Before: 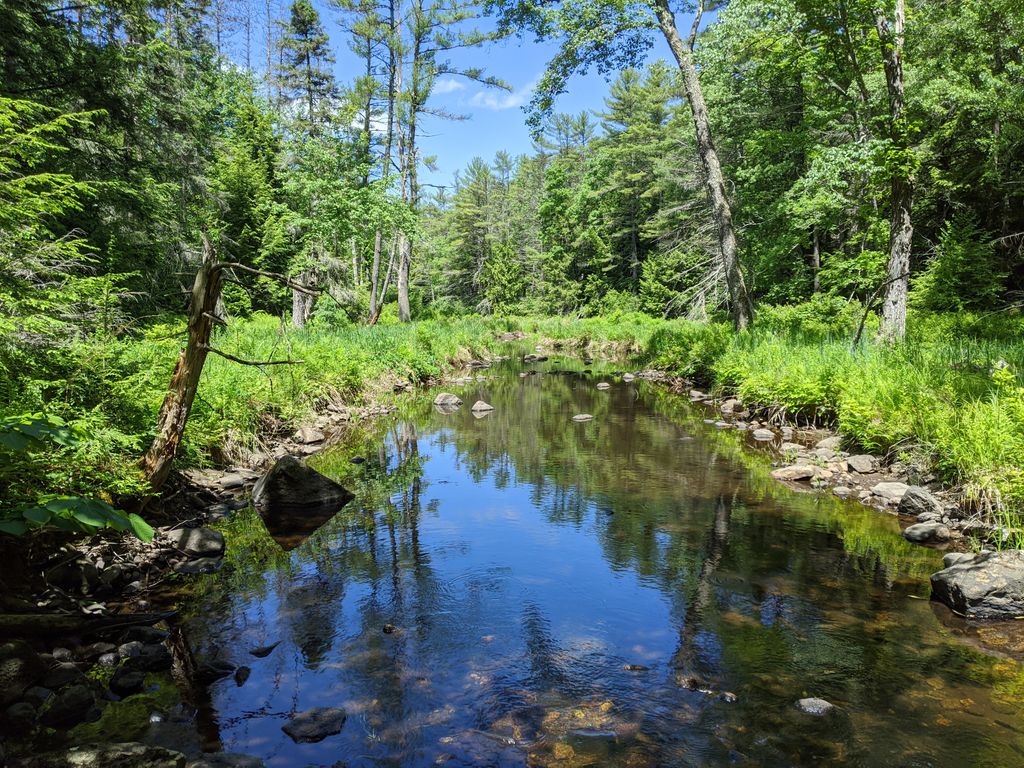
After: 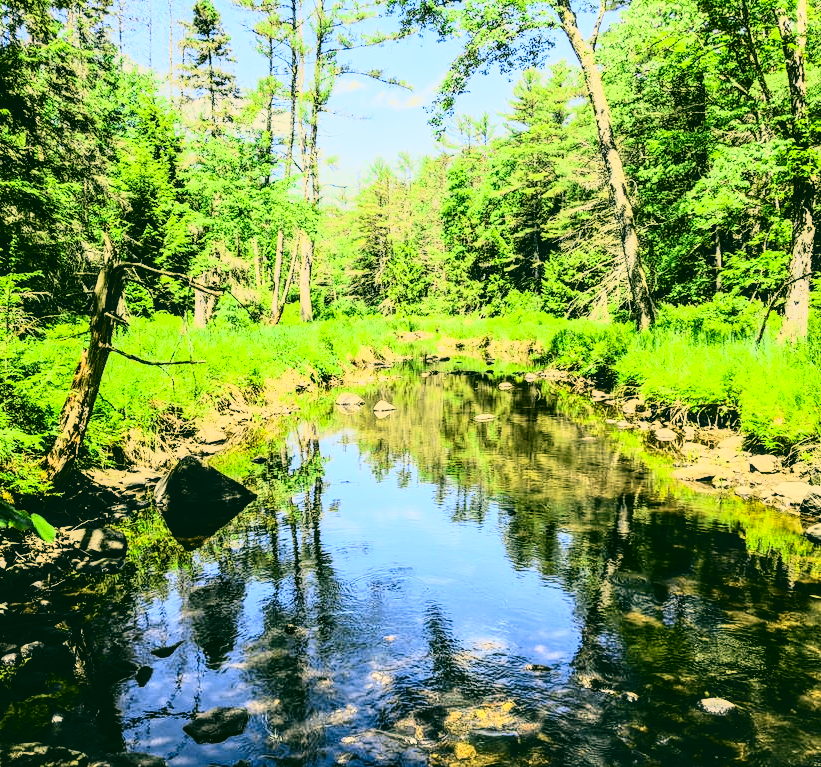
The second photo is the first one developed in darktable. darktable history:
tone curve: curves: ch0 [(0, 0.026) (0.104, 0.1) (0.233, 0.262) (0.398, 0.507) (0.498, 0.621) (0.65, 0.757) (0.835, 0.883) (1, 0.961)]; ch1 [(0, 0) (0.346, 0.307) (0.408, 0.369) (0.453, 0.457) (0.482, 0.476) (0.502, 0.498) (0.521, 0.507) (0.553, 0.554) (0.638, 0.646) (0.693, 0.727) (1, 1)]; ch2 [(0, 0) (0.366, 0.337) (0.434, 0.46) (0.485, 0.494) (0.5, 0.494) (0.511, 0.508) (0.537, 0.55) (0.579, 0.599) (0.663, 0.67) (1, 1)], color space Lab, independent channels, preserve colors none
color correction: highlights a* 5.3, highlights b* 24.26, shadows a* -15.58, shadows b* 4.02
crop and rotate: left 9.597%, right 10.195%
local contrast: on, module defaults
rgb curve: curves: ch0 [(0, 0) (0.21, 0.15) (0.24, 0.21) (0.5, 0.75) (0.75, 0.96) (0.89, 0.99) (1, 1)]; ch1 [(0, 0.02) (0.21, 0.13) (0.25, 0.2) (0.5, 0.67) (0.75, 0.9) (0.89, 0.97) (1, 1)]; ch2 [(0, 0.02) (0.21, 0.13) (0.25, 0.2) (0.5, 0.67) (0.75, 0.9) (0.89, 0.97) (1, 1)], compensate middle gray true
